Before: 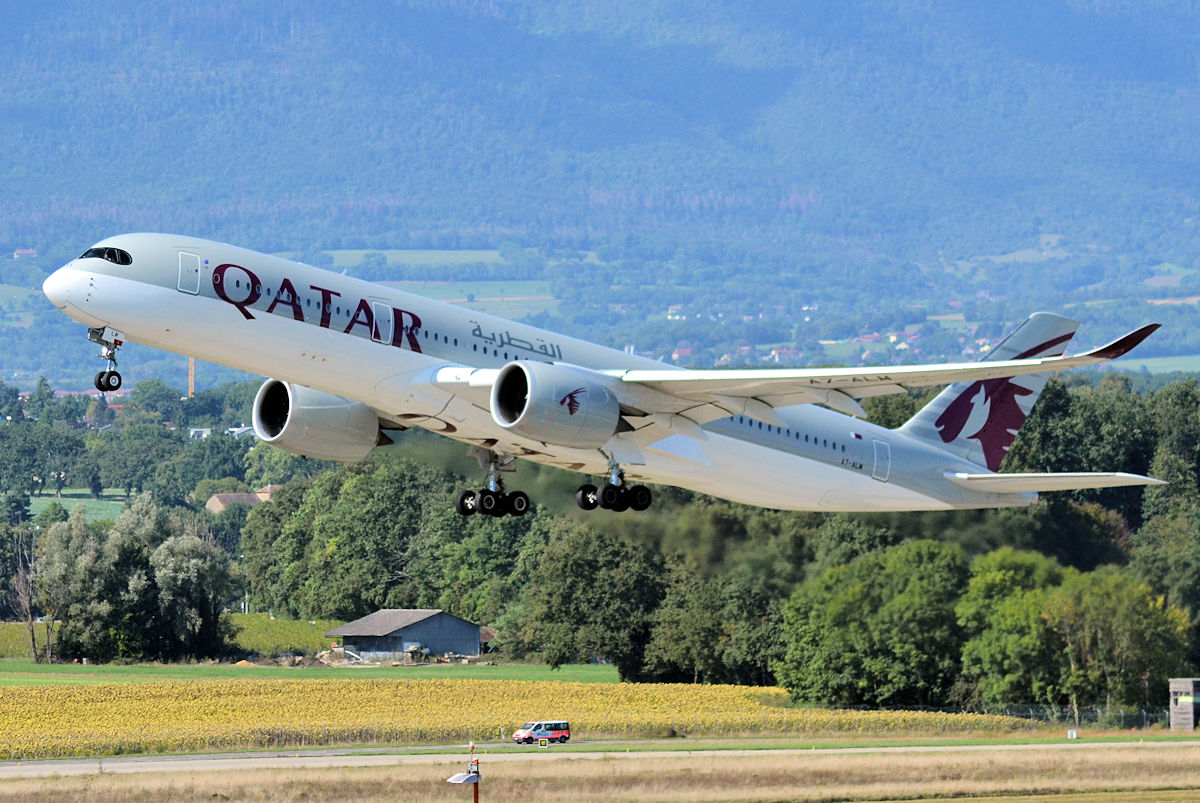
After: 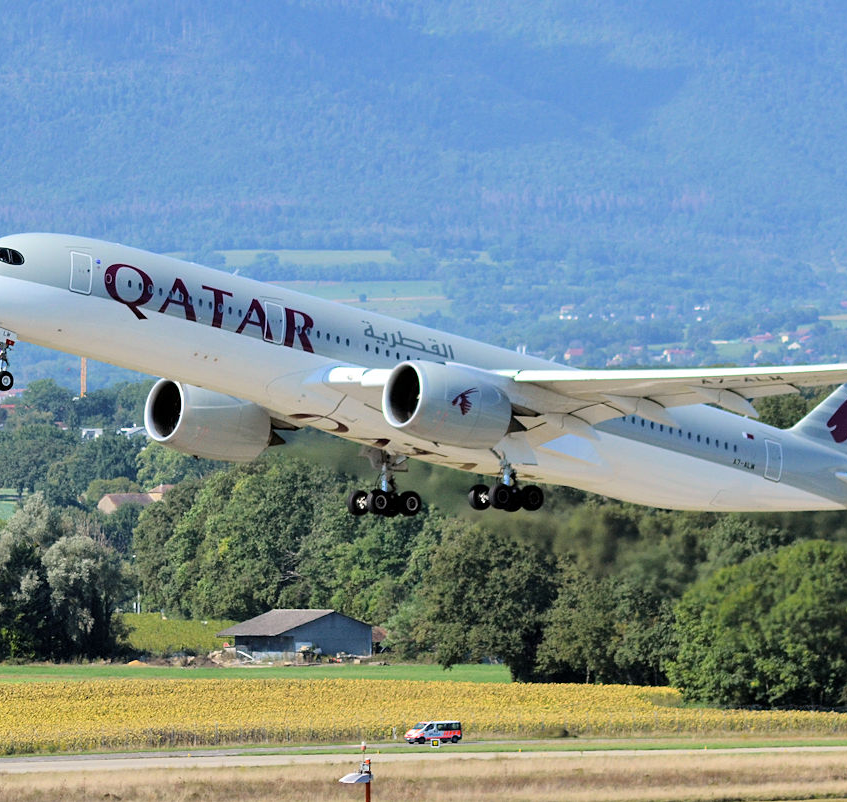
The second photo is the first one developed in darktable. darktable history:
crop and rotate: left 9.066%, right 20.292%
